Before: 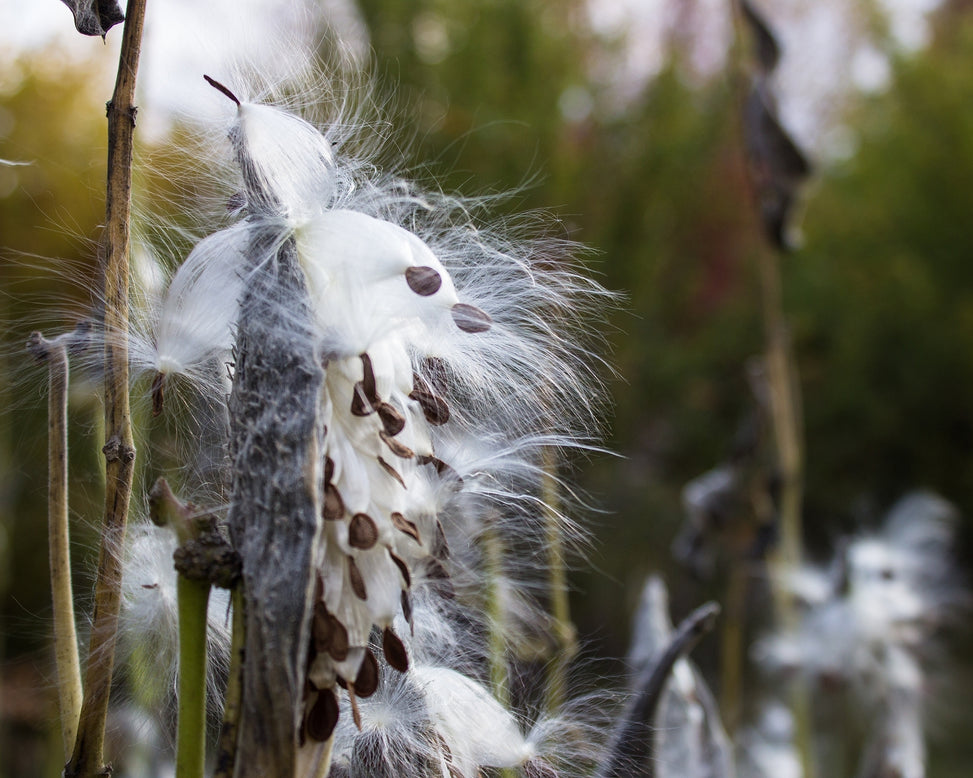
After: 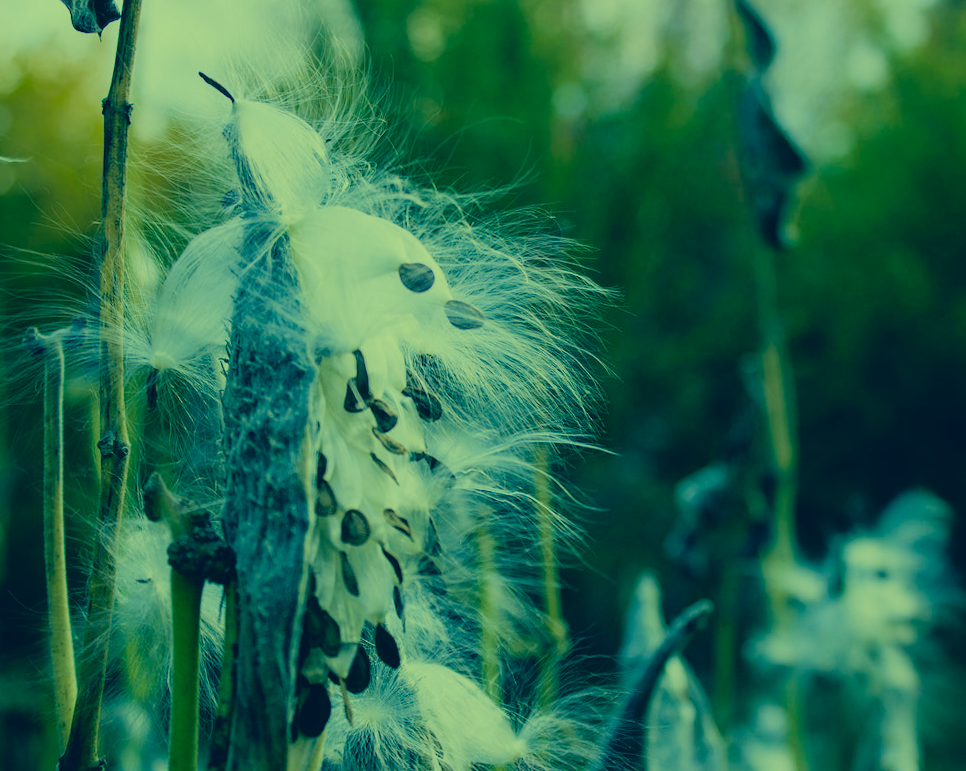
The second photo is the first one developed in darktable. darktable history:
color correction: highlights a* -15.58, highlights b* 40, shadows a* -40, shadows b* -26.18
rotate and perspective: rotation 0.192°, lens shift (horizontal) -0.015, crop left 0.005, crop right 0.996, crop top 0.006, crop bottom 0.99
velvia: on, module defaults
filmic rgb: black relative exposure -6.59 EV, white relative exposure 4.71 EV, hardness 3.13, contrast 0.805
